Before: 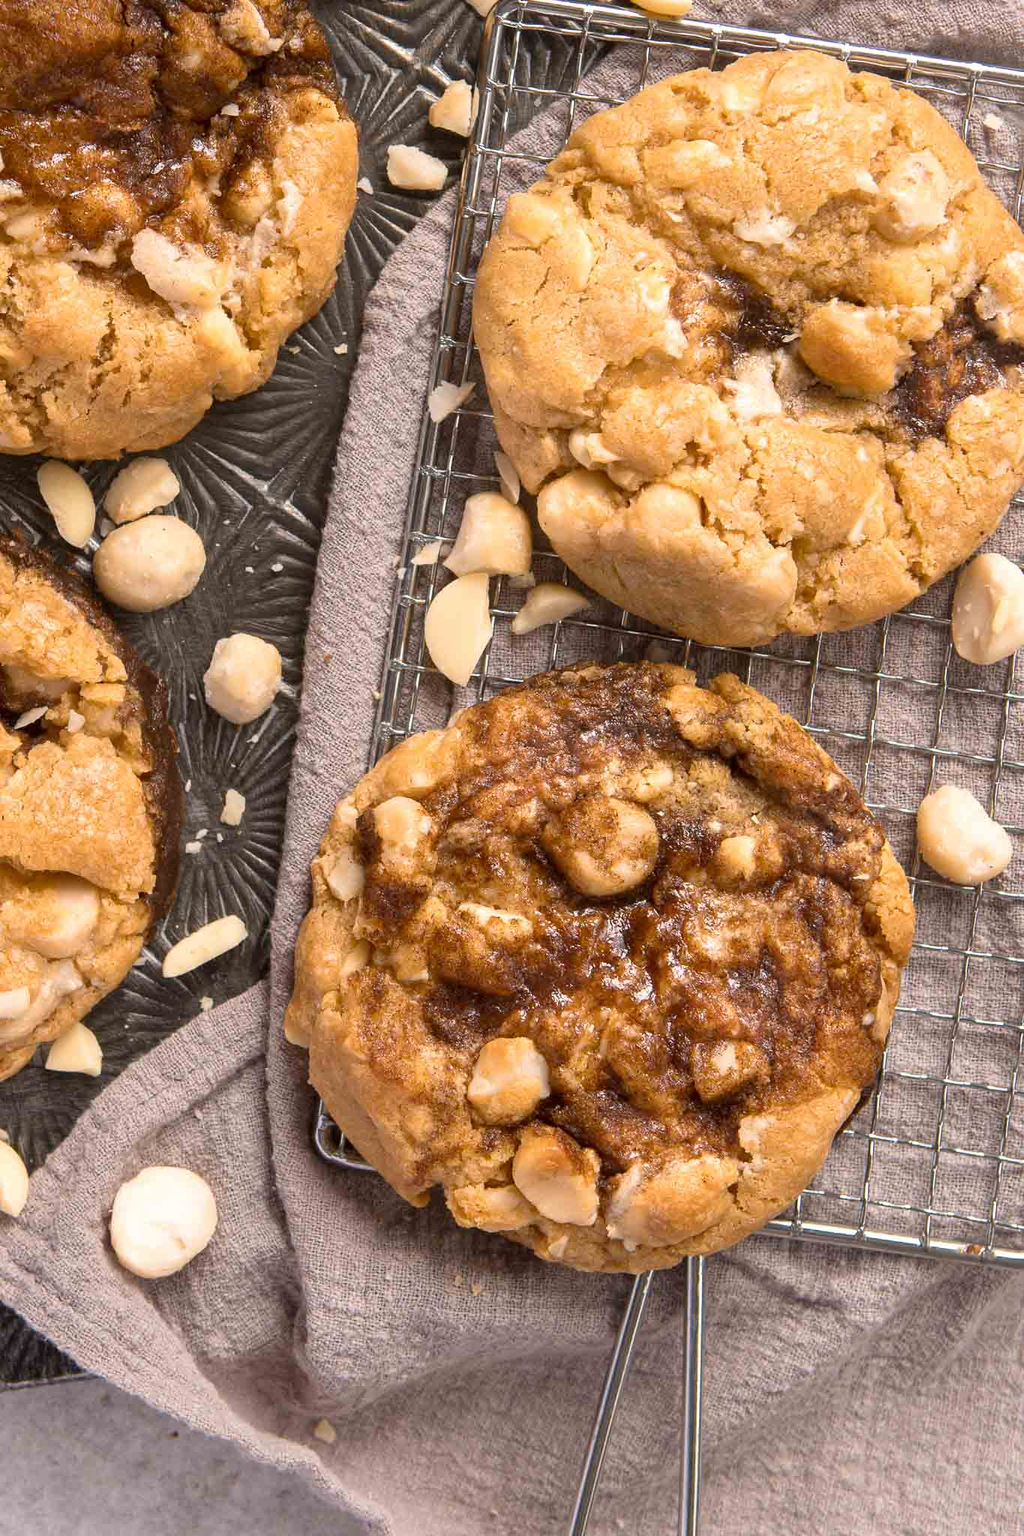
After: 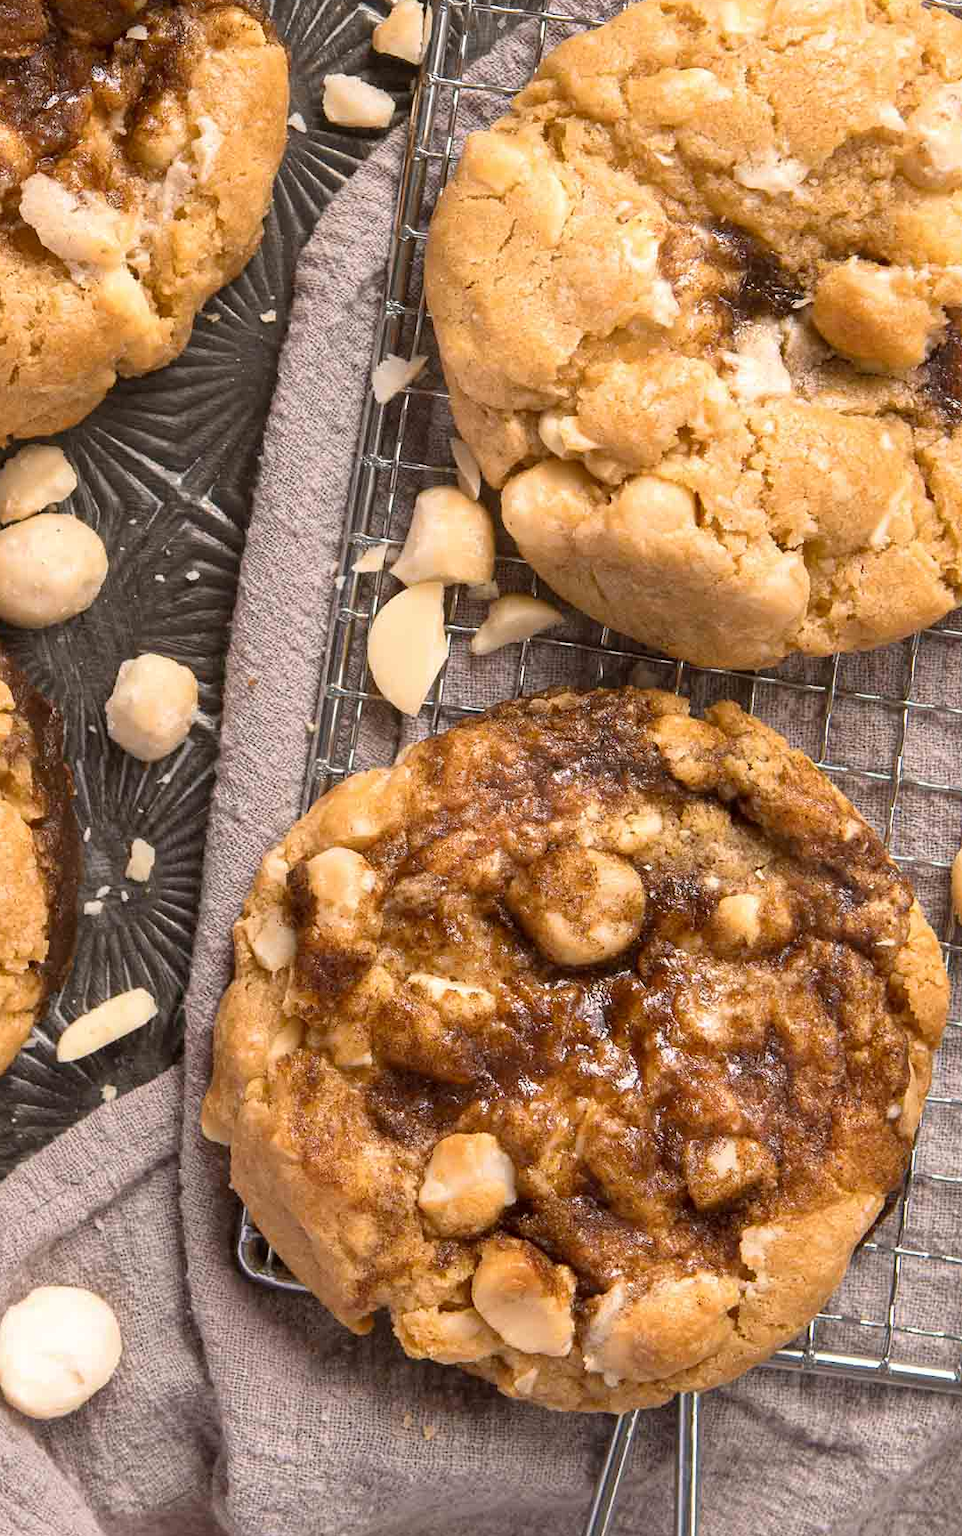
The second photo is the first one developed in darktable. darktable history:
crop: left 11.225%, top 5.381%, right 9.565%, bottom 10.314%
shadows and highlights: radius 334.93, shadows 63.48, highlights 6.06, compress 87.7%, highlights color adjustment 39.73%, soften with gaussian
